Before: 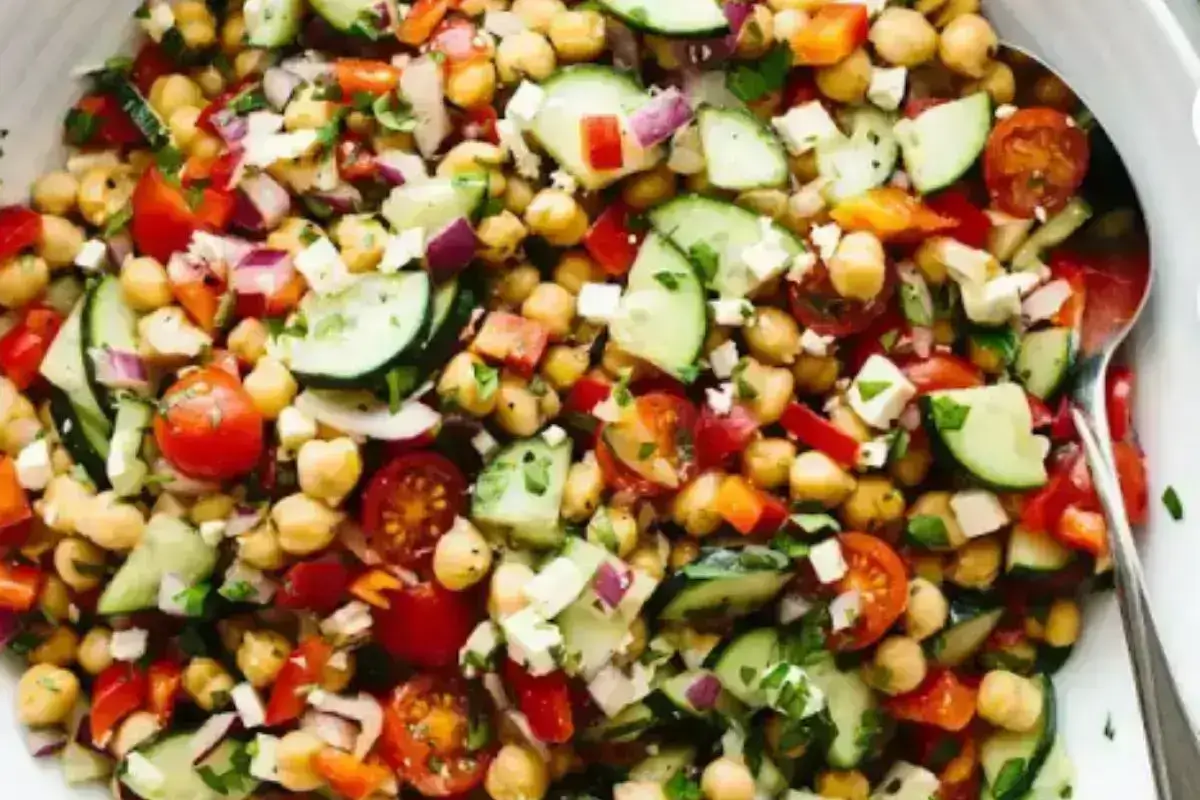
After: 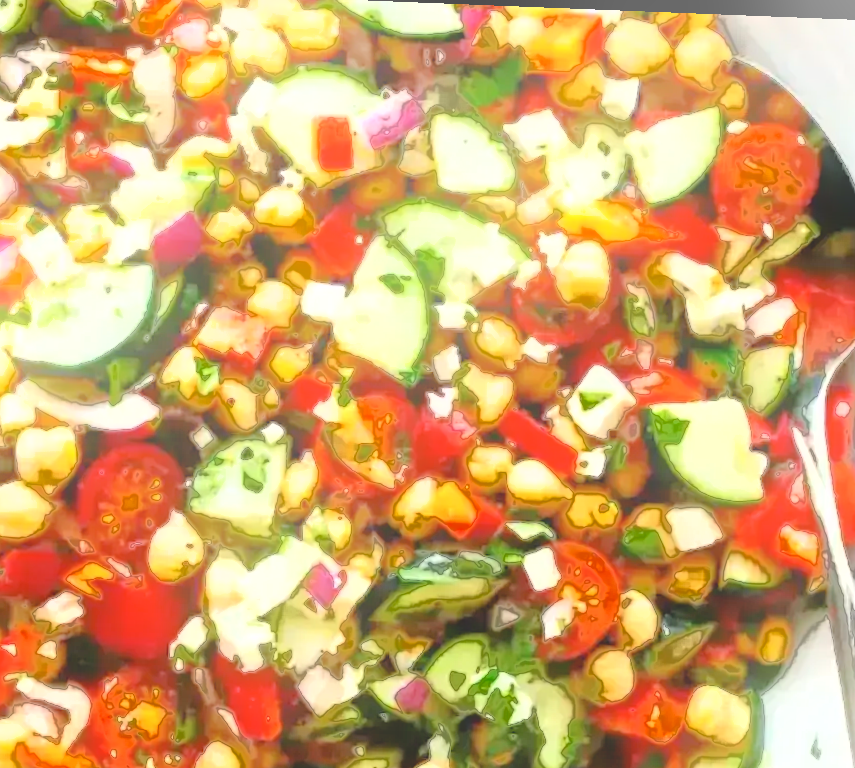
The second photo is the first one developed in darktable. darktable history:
crop and rotate: left 24.034%, top 2.838%, right 6.406%, bottom 6.299%
bloom: size 16%, threshold 98%, strength 20%
shadows and highlights: low approximation 0.01, soften with gaussian
tone equalizer: -7 EV 0.15 EV, -6 EV 0.6 EV, -5 EV 1.15 EV, -4 EV 1.33 EV, -3 EV 1.15 EV, -2 EV 0.6 EV, -1 EV 0.15 EV, mask exposure compensation -0.5 EV
exposure: exposure 0.485 EV, compensate highlight preservation false
rotate and perspective: rotation 2.27°, automatic cropping off
fill light: exposure -0.73 EV, center 0.69, width 2.2
